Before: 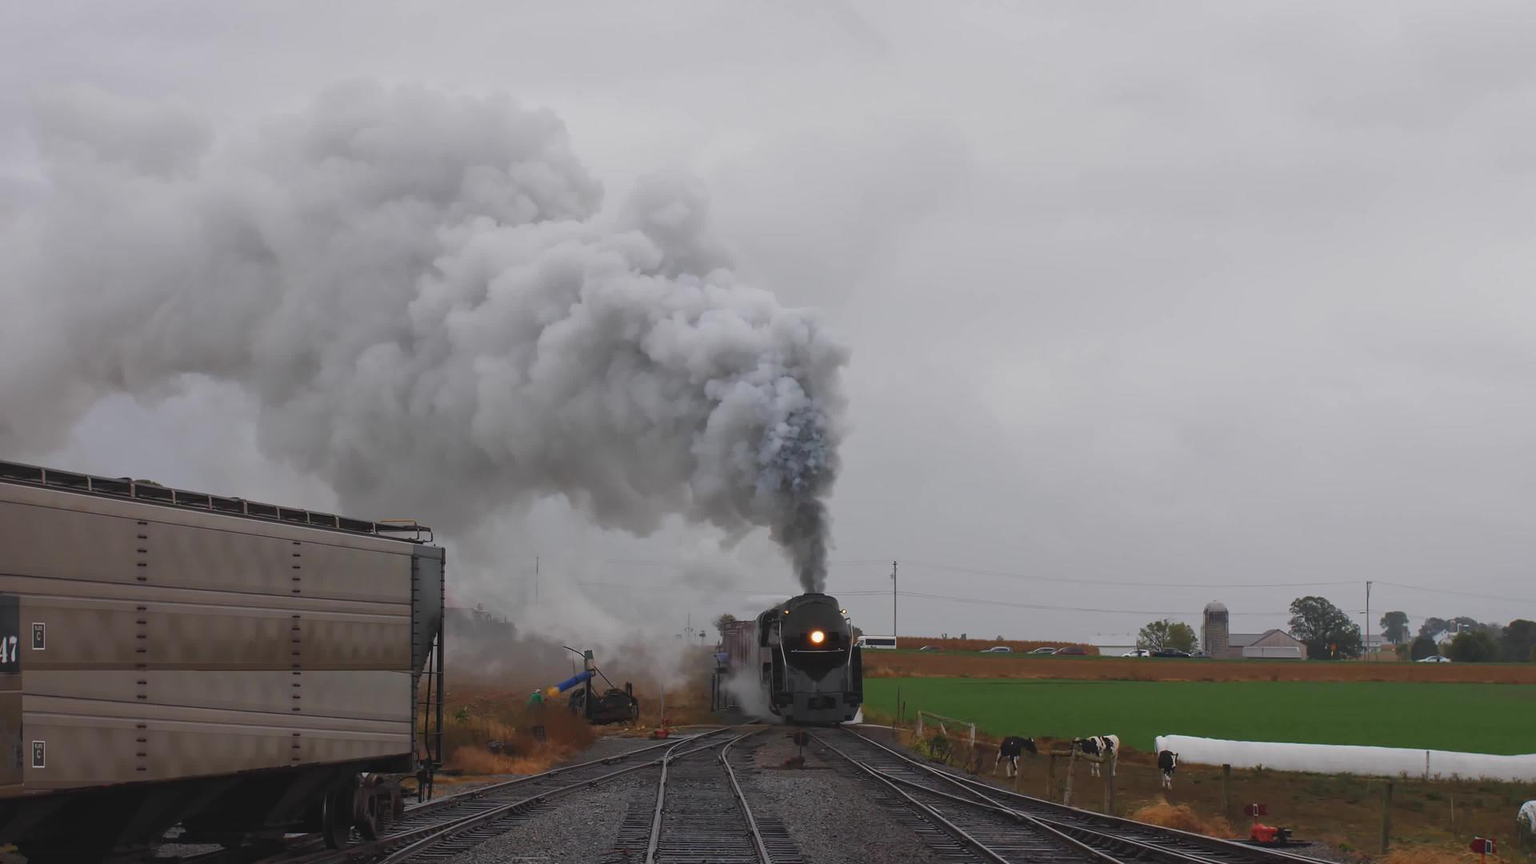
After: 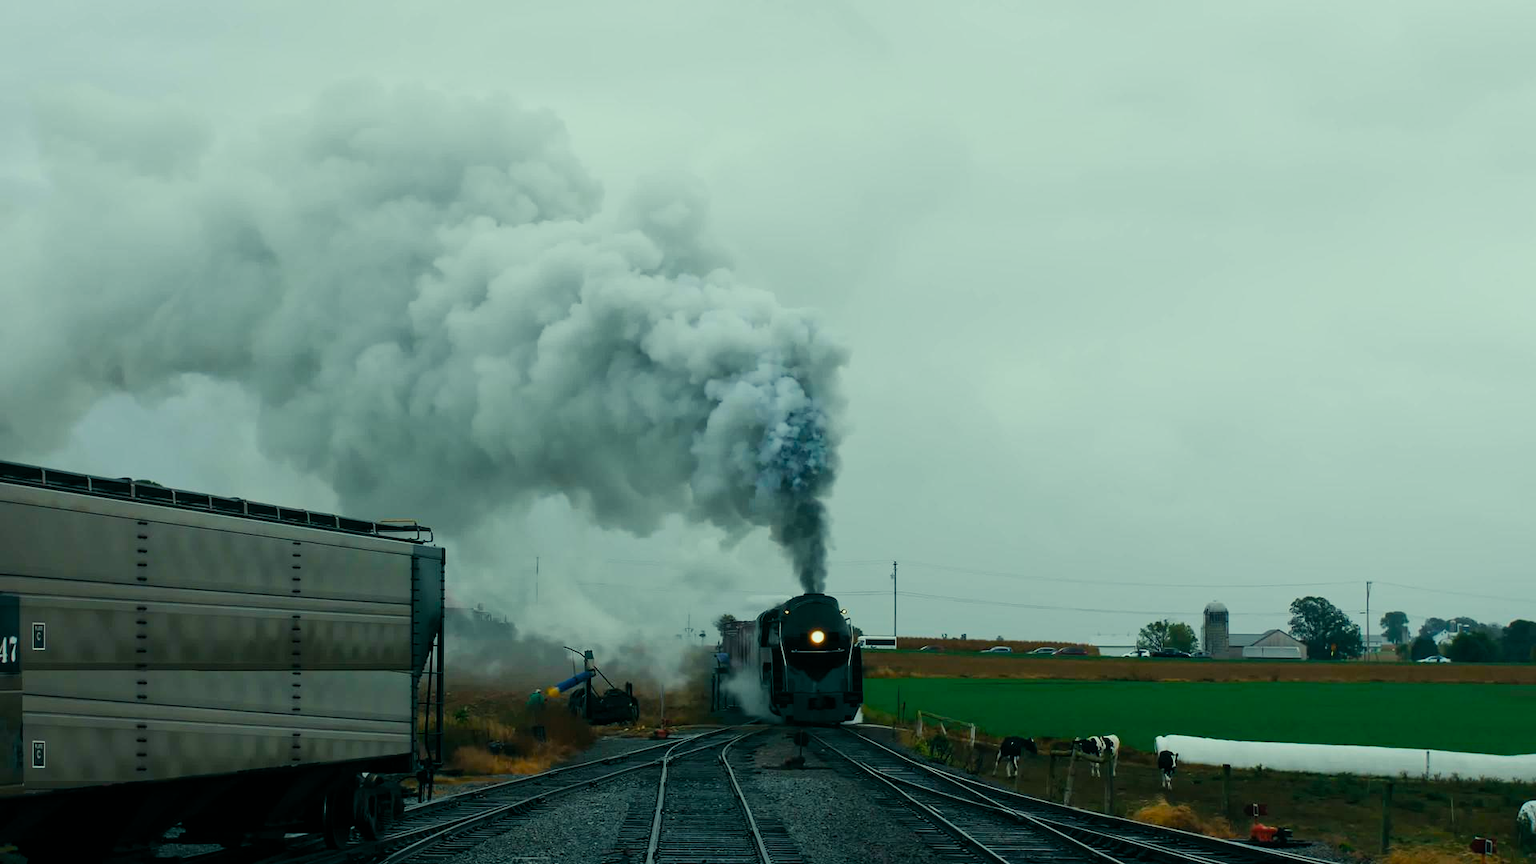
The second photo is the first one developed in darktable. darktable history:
color balance rgb: shadows lift › luminance -7.7%, shadows lift › chroma 2.13%, shadows lift › hue 165.27°, power › luminance -7.77%, power › chroma 1.1%, power › hue 215.88°, highlights gain › luminance 15.15%, highlights gain › chroma 7%, highlights gain › hue 125.57°, global offset › luminance -0.33%, global offset › chroma 0.11%, global offset › hue 165.27°, perceptual saturation grading › global saturation 24.42%, perceptual saturation grading › highlights -24.42%, perceptual saturation grading › mid-tones 24.42%, perceptual saturation grading › shadows 40%, perceptual brilliance grading › global brilliance -5%, perceptual brilliance grading › highlights 24.42%, perceptual brilliance grading › mid-tones 7%, perceptual brilliance grading › shadows -5%
filmic rgb: black relative exposure -7.65 EV, white relative exposure 4.56 EV, hardness 3.61
